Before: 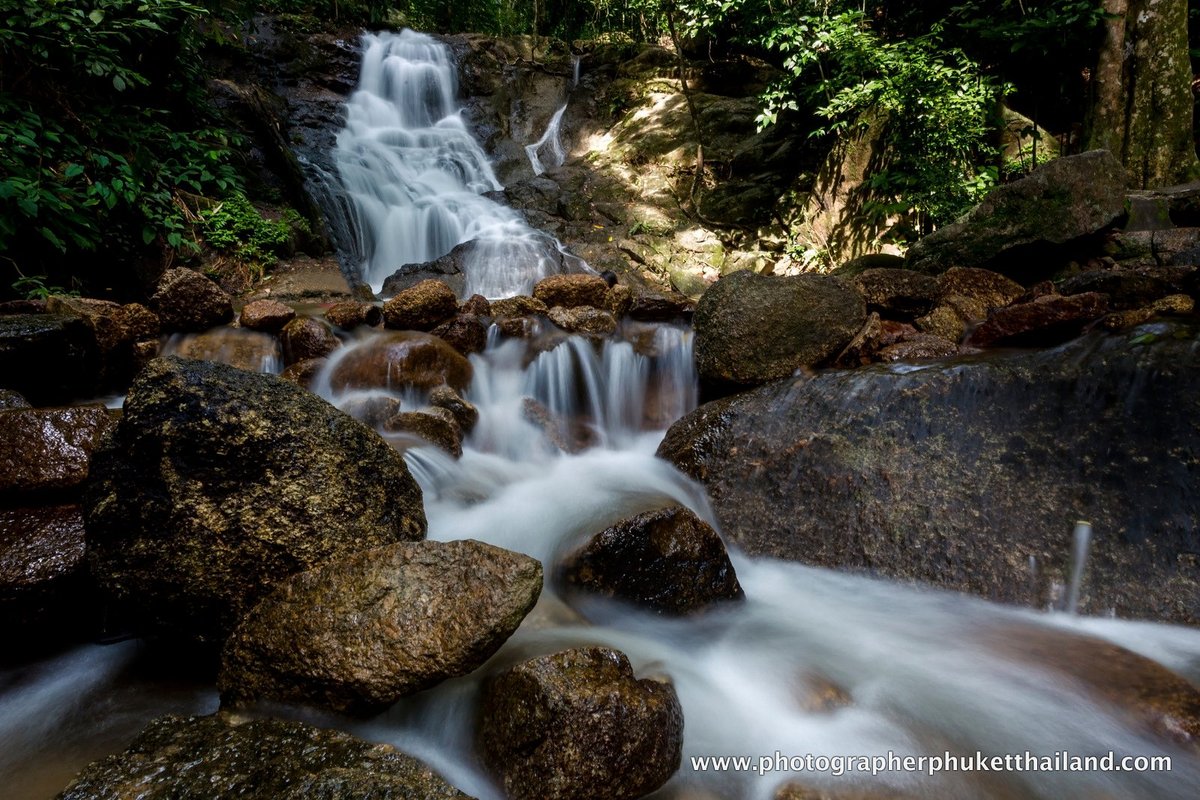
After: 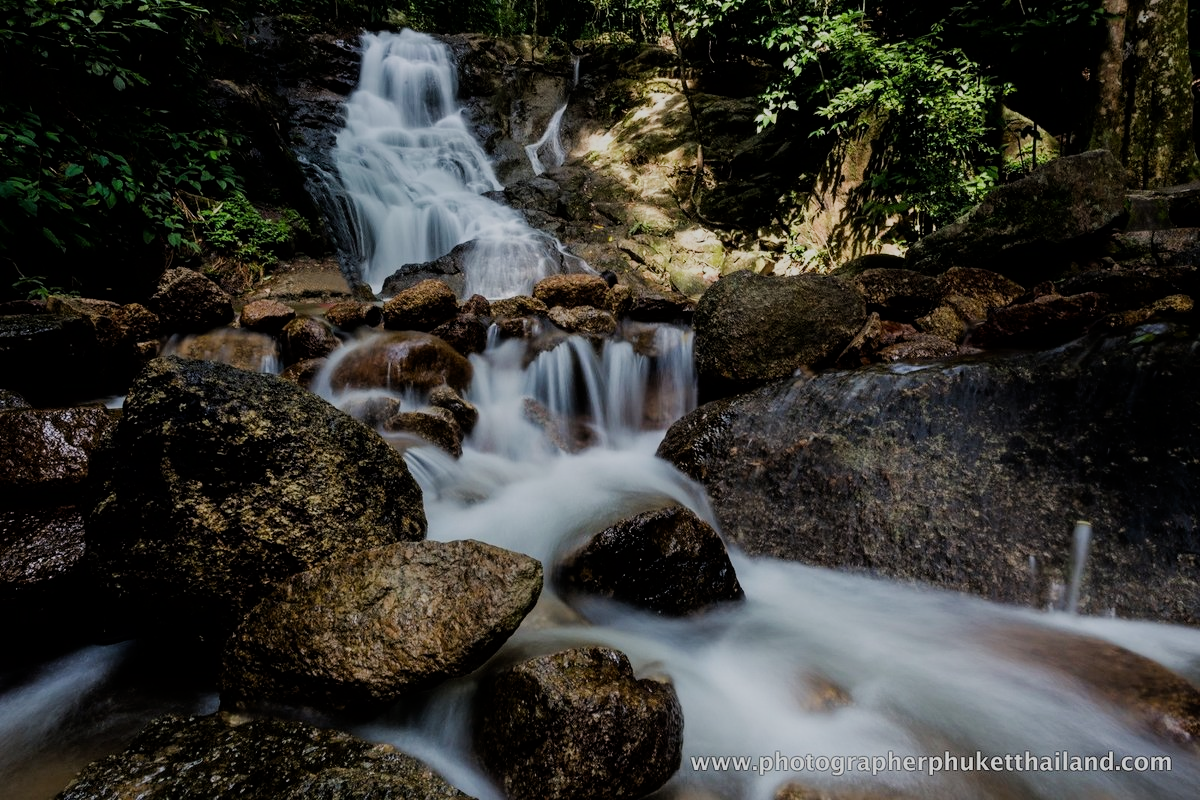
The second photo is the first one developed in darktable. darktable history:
filmic rgb: black relative exposure -7.15 EV, white relative exposure 5.39 EV, threshold 6 EV, hardness 3.02, iterations of high-quality reconstruction 0, enable highlight reconstruction true
